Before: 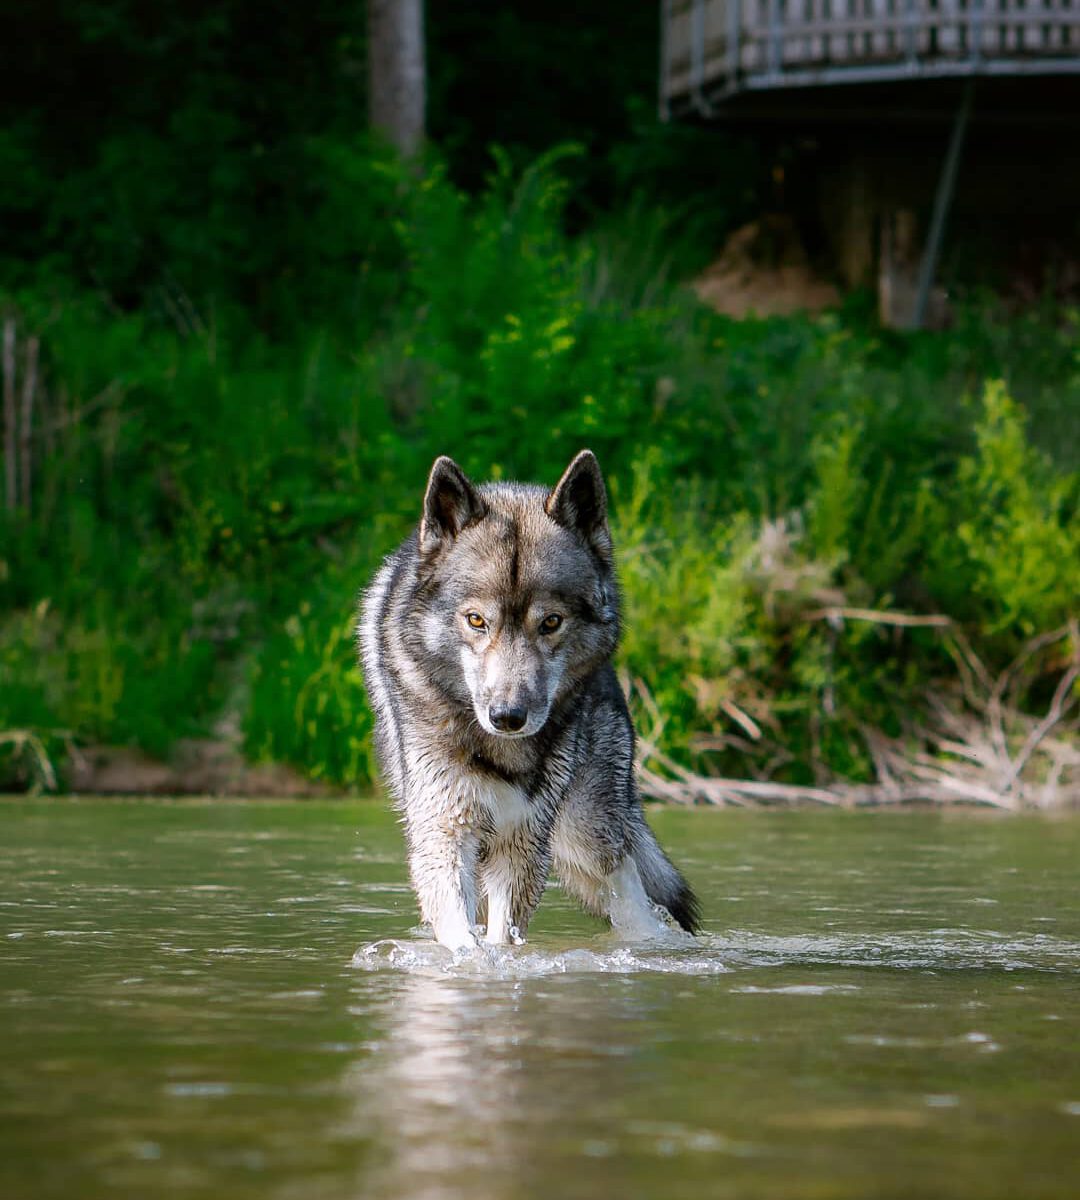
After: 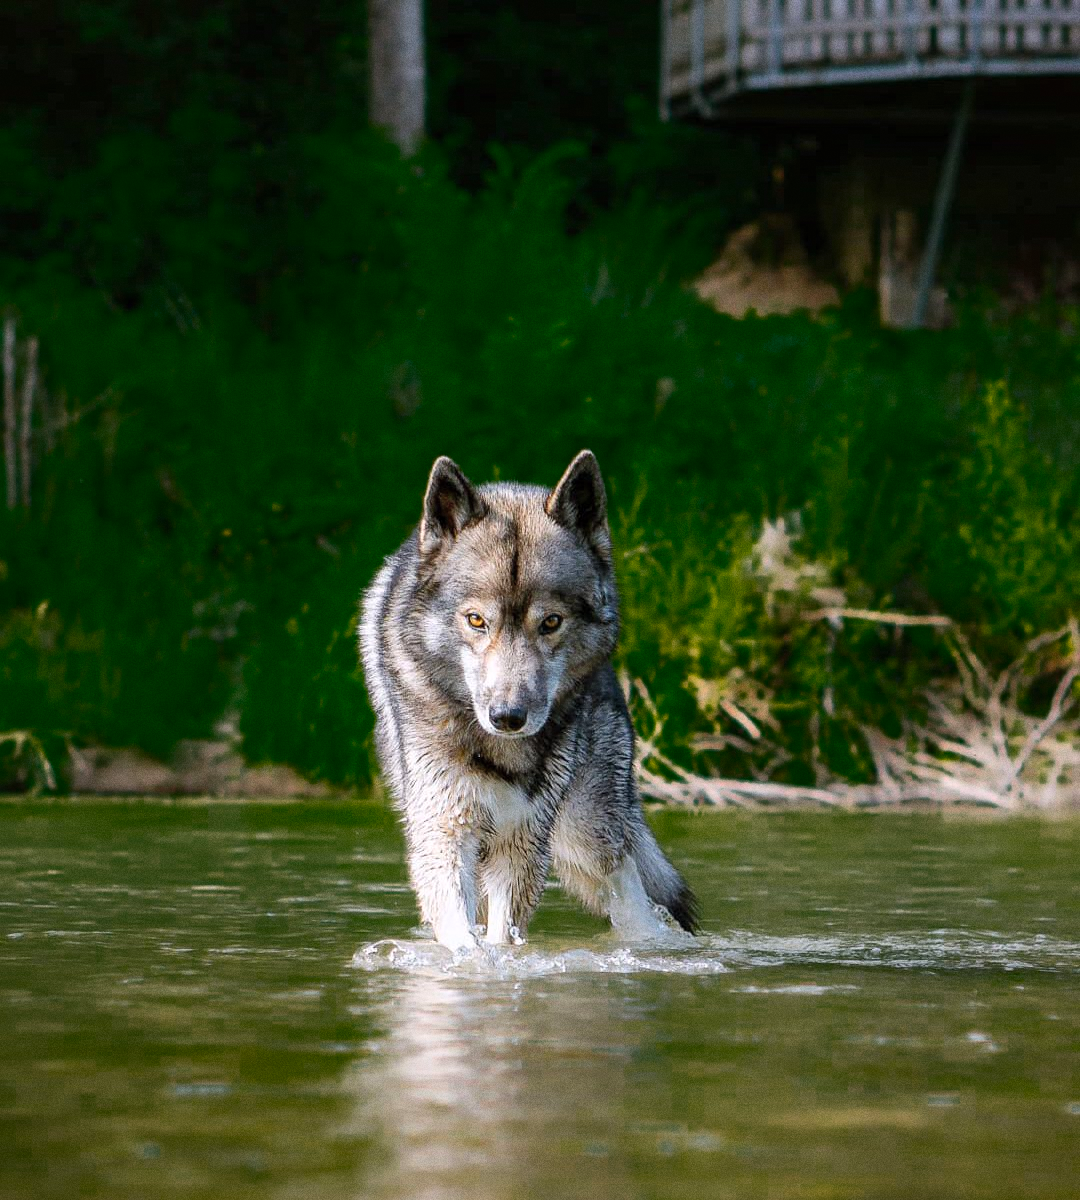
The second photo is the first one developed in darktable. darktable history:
contrast brightness saturation: contrast 0.03, brightness 0.06, saturation 0.13
grain: coarseness 3.21 ISO
color zones: curves: ch0 [(0.25, 0.5) (0.347, 0.092) (0.75, 0.5)]; ch1 [(0.25, 0.5) (0.33, 0.51) (0.75, 0.5)]
